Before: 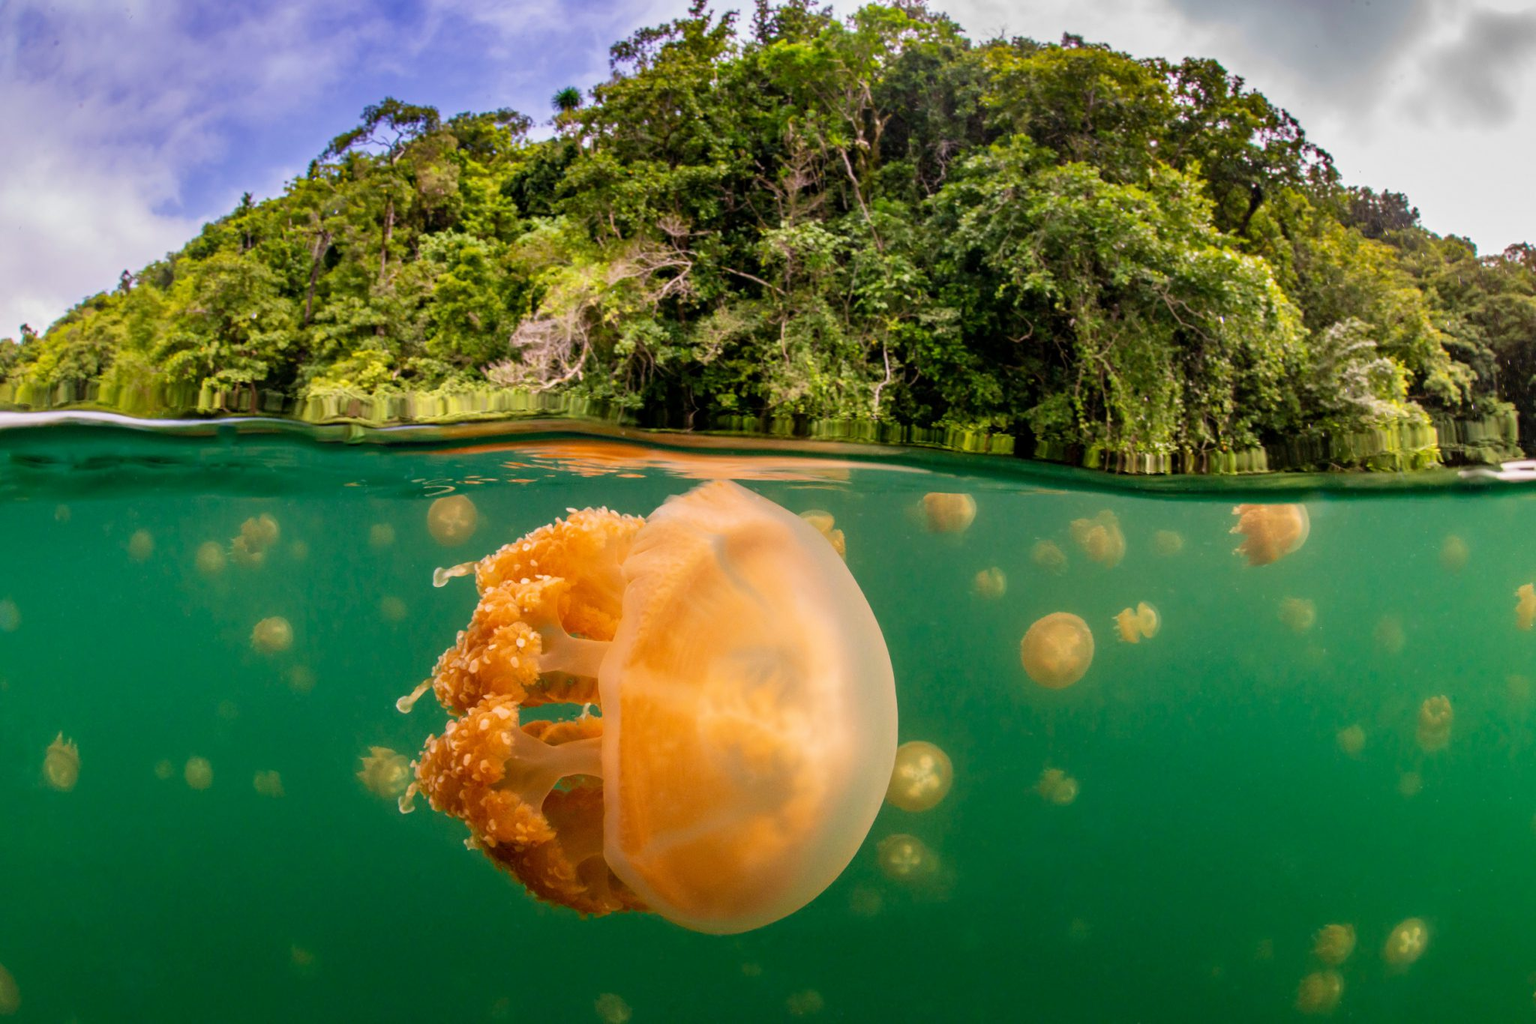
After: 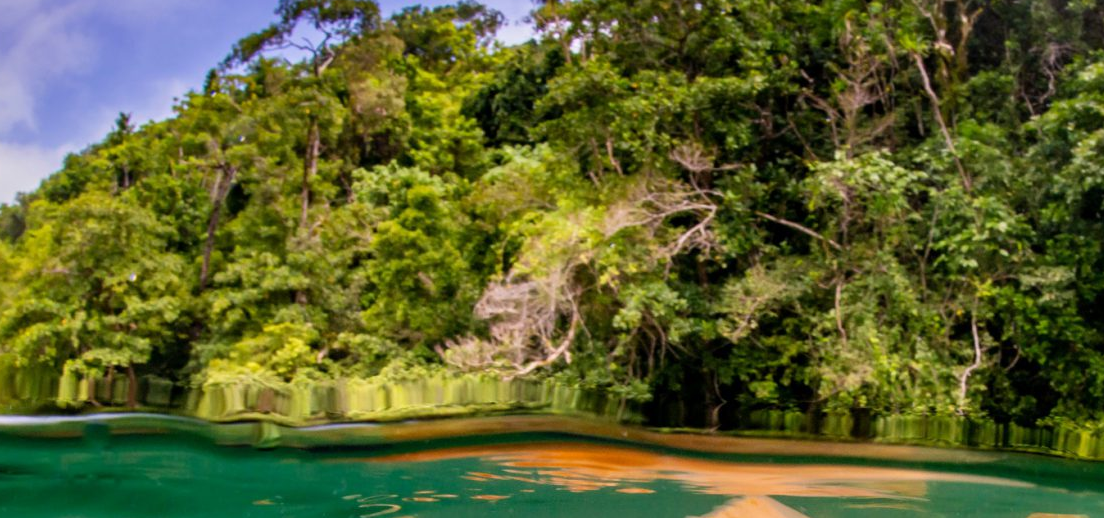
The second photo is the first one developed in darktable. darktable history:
crop: left 10.084%, top 10.589%, right 35.981%, bottom 51.452%
